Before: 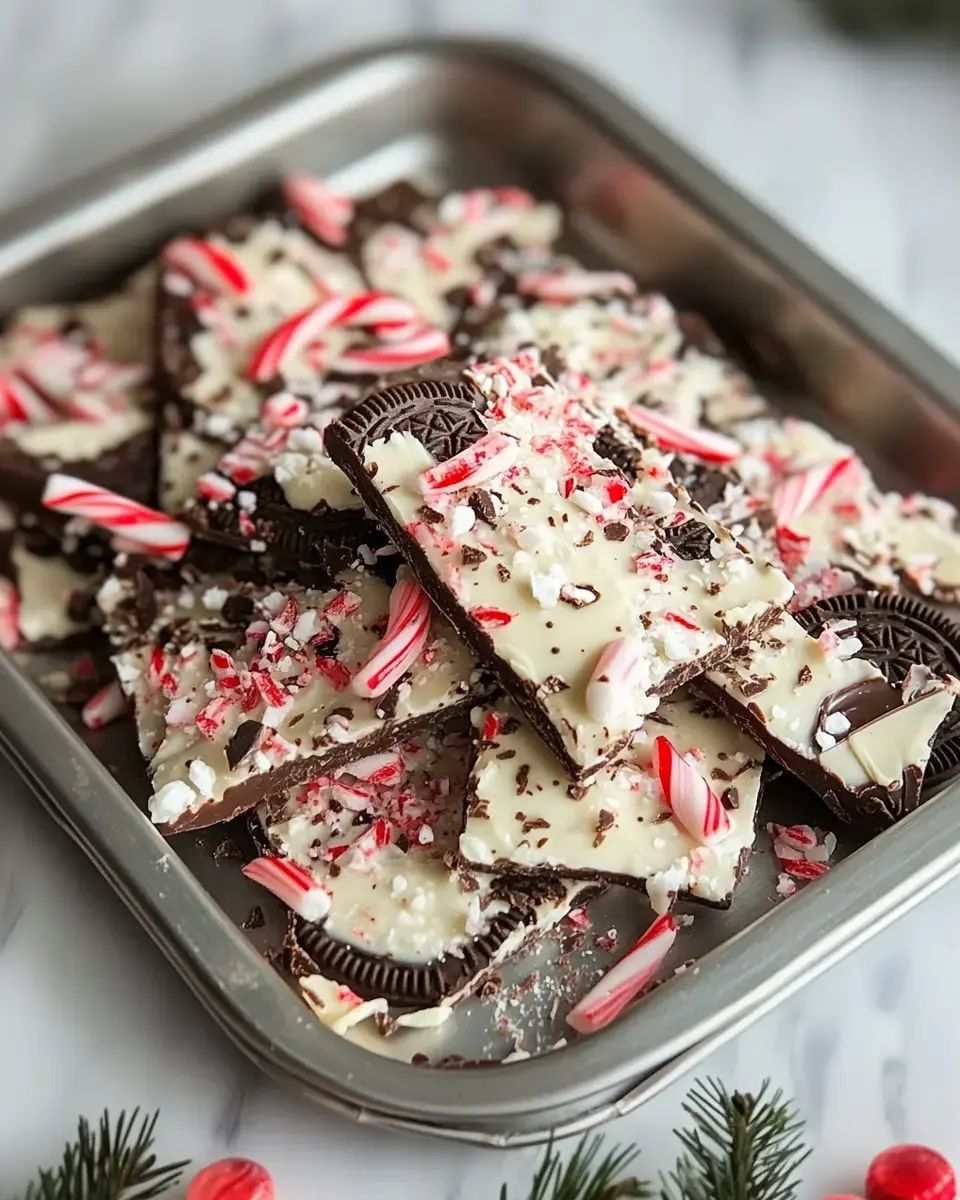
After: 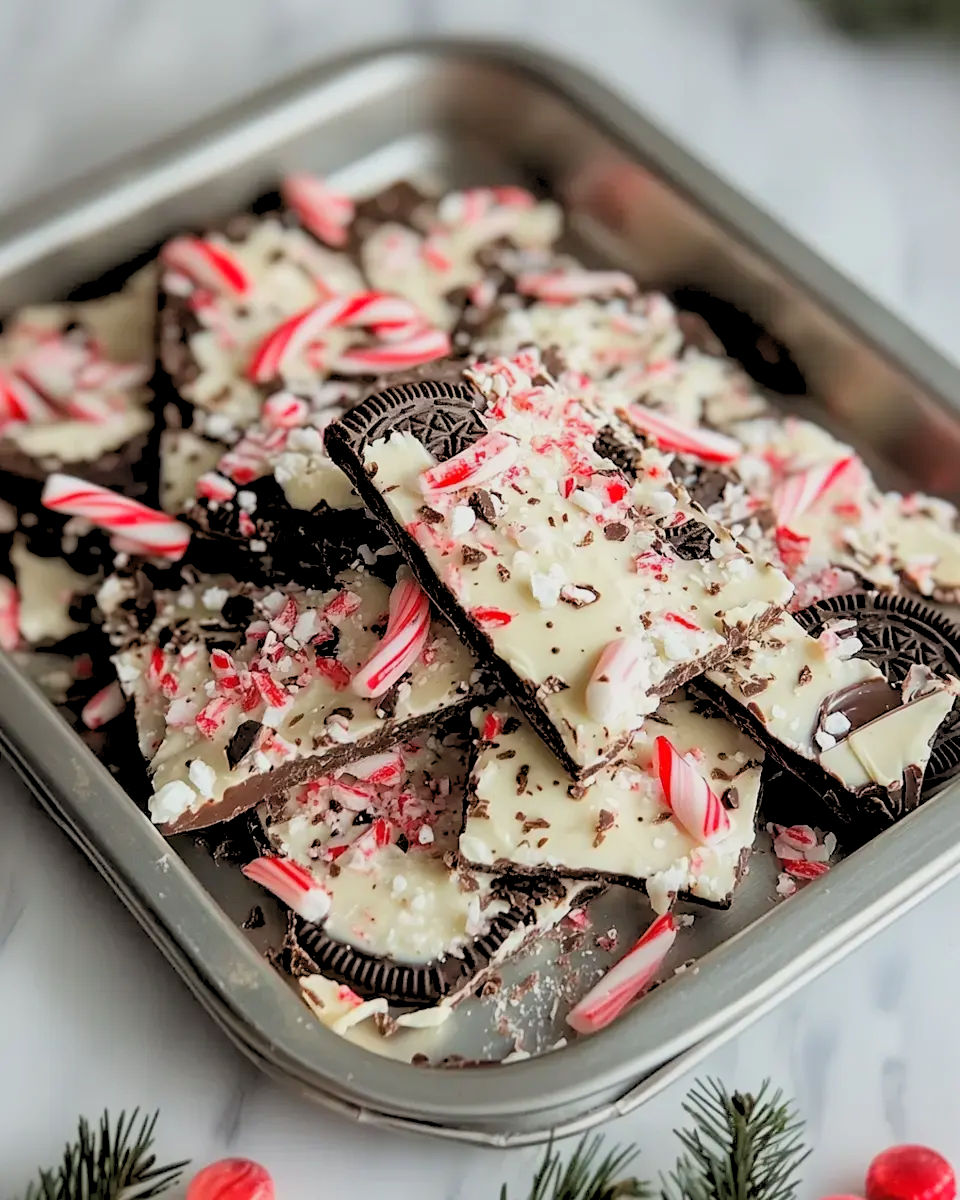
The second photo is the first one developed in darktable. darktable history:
rgb levels: preserve colors sum RGB, levels [[0.038, 0.433, 0.934], [0, 0.5, 1], [0, 0.5, 1]]
